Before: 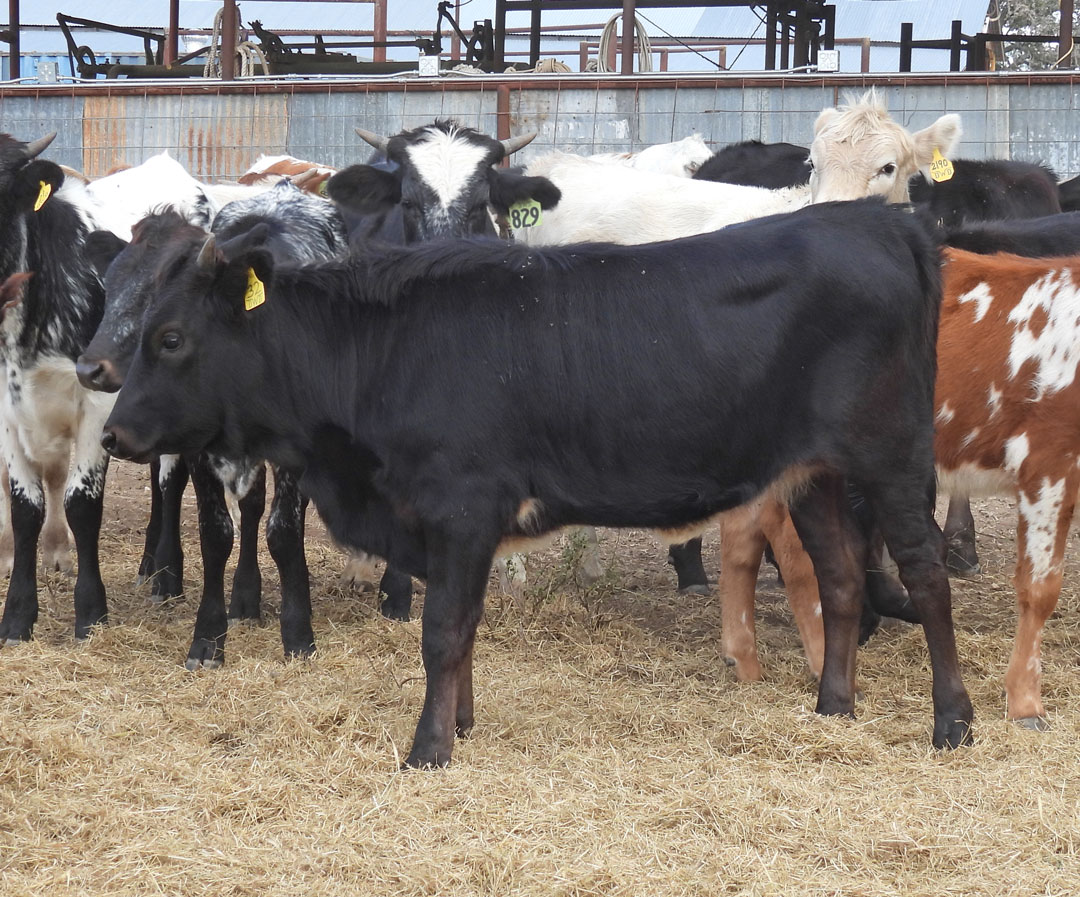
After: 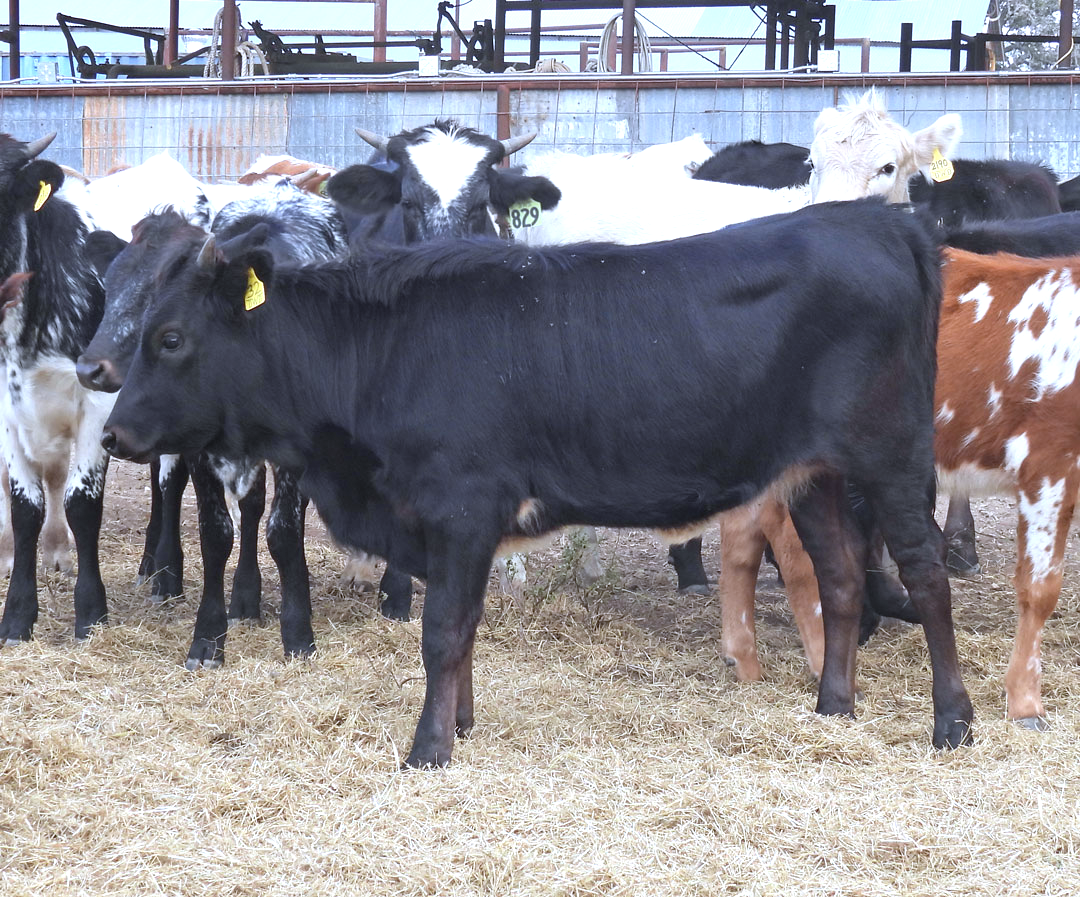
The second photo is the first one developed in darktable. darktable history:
white balance: red 0.948, green 1.02, blue 1.176
exposure: black level correction 0.001, exposure 0.5 EV, compensate exposure bias true, compensate highlight preservation false
